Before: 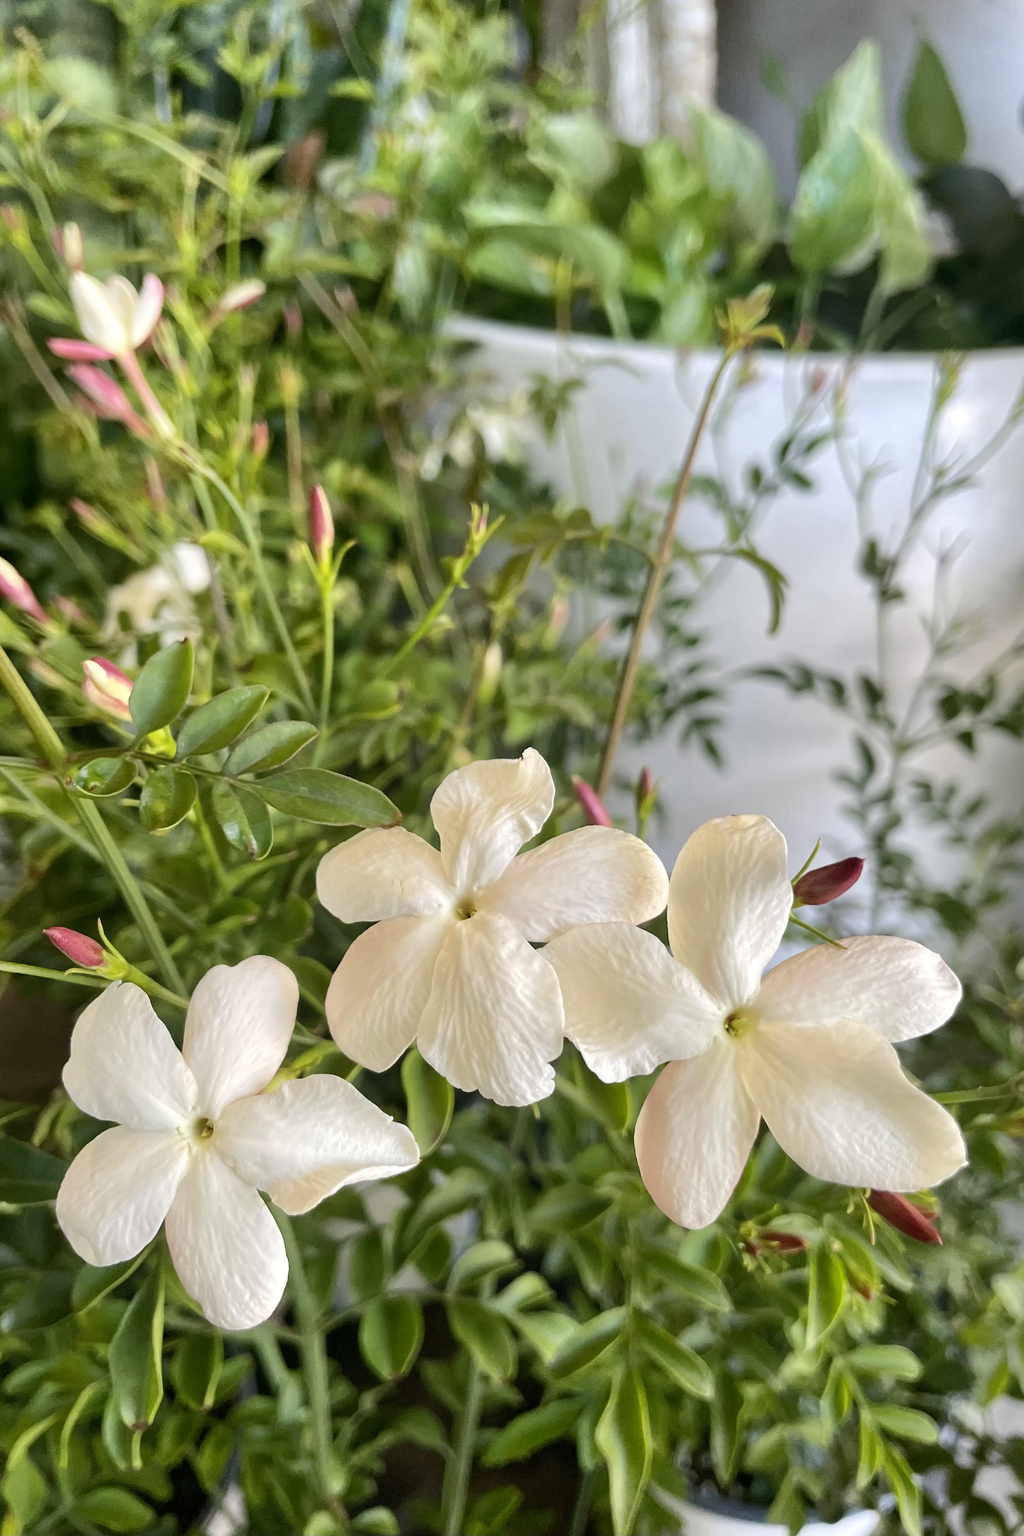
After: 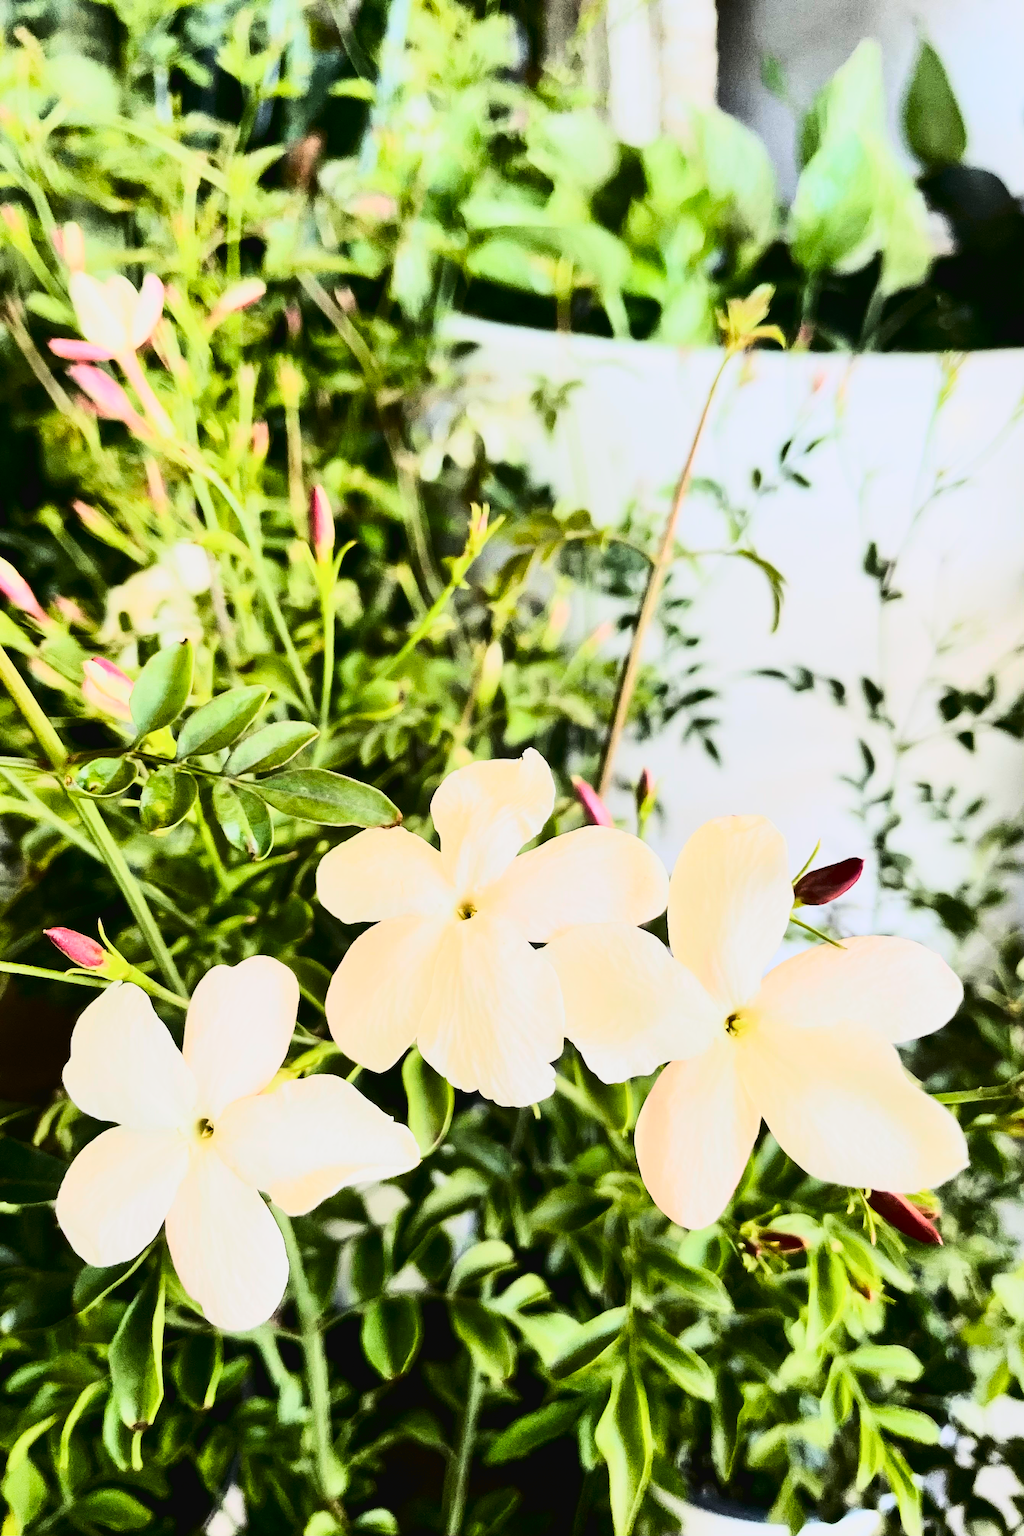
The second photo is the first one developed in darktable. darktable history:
contrast brightness saturation: contrast 0.28
filmic rgb: black relative exposure -5 EV, white relative exposure 3.2 EV, hardness 3.42, contrast 1.2, highlights saturation mix -50%
tone curve: curves: ch0 [(0, 0.026) (0.146, 0.158) (0.272, 0.34) (0.434, 0.625) (0.676, 0.871) (0.994, 0.955)], color space Lab, linked channels, preserve colors none
